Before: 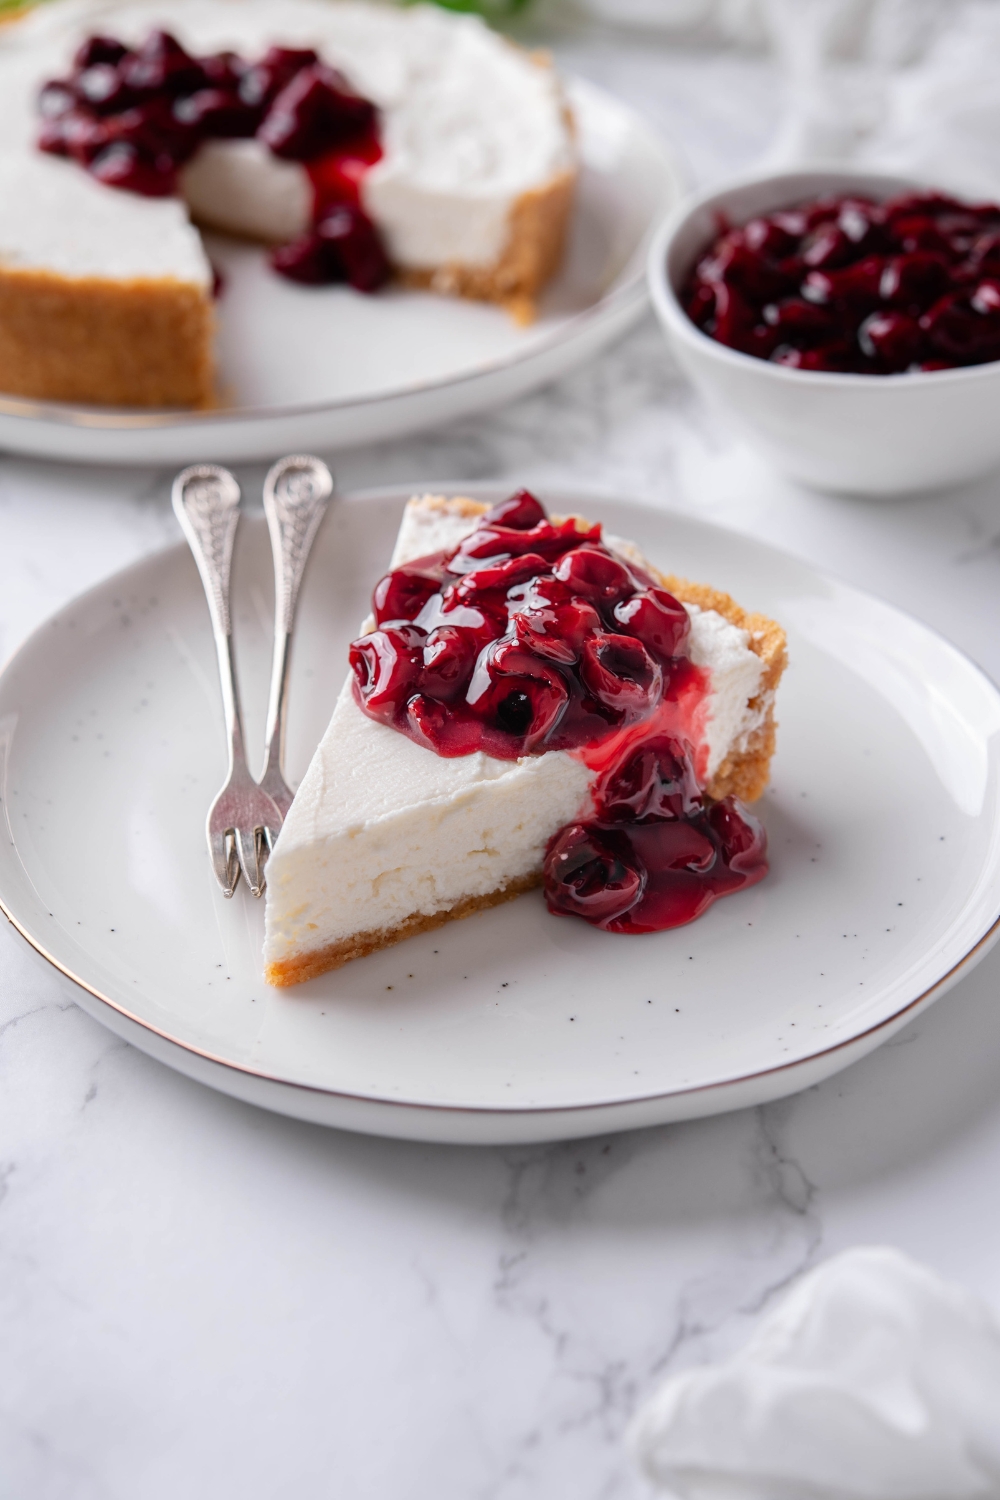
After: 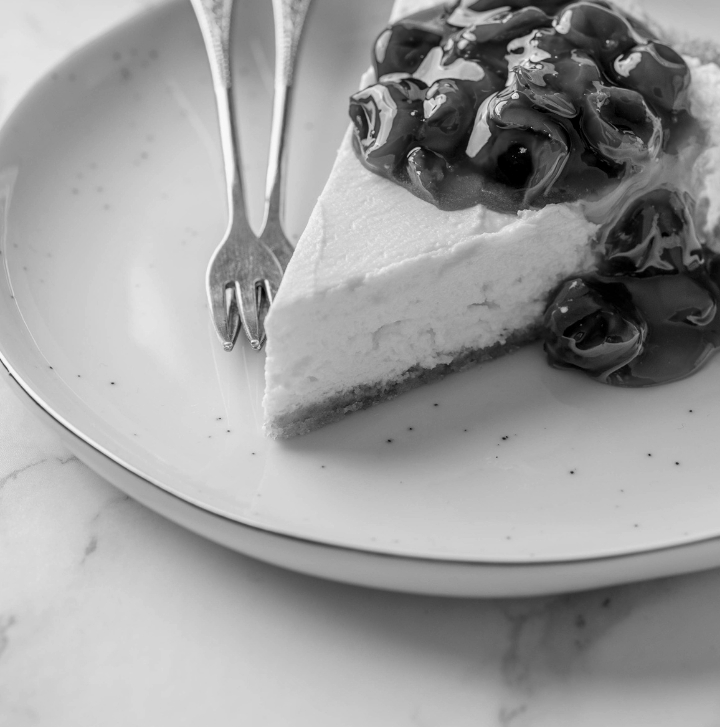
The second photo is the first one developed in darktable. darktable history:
crop: top 36.498%, right 27.964%, bottom 14.995%
monochrome: a 73.58, b 64.21
local contrast: on, module defaults
